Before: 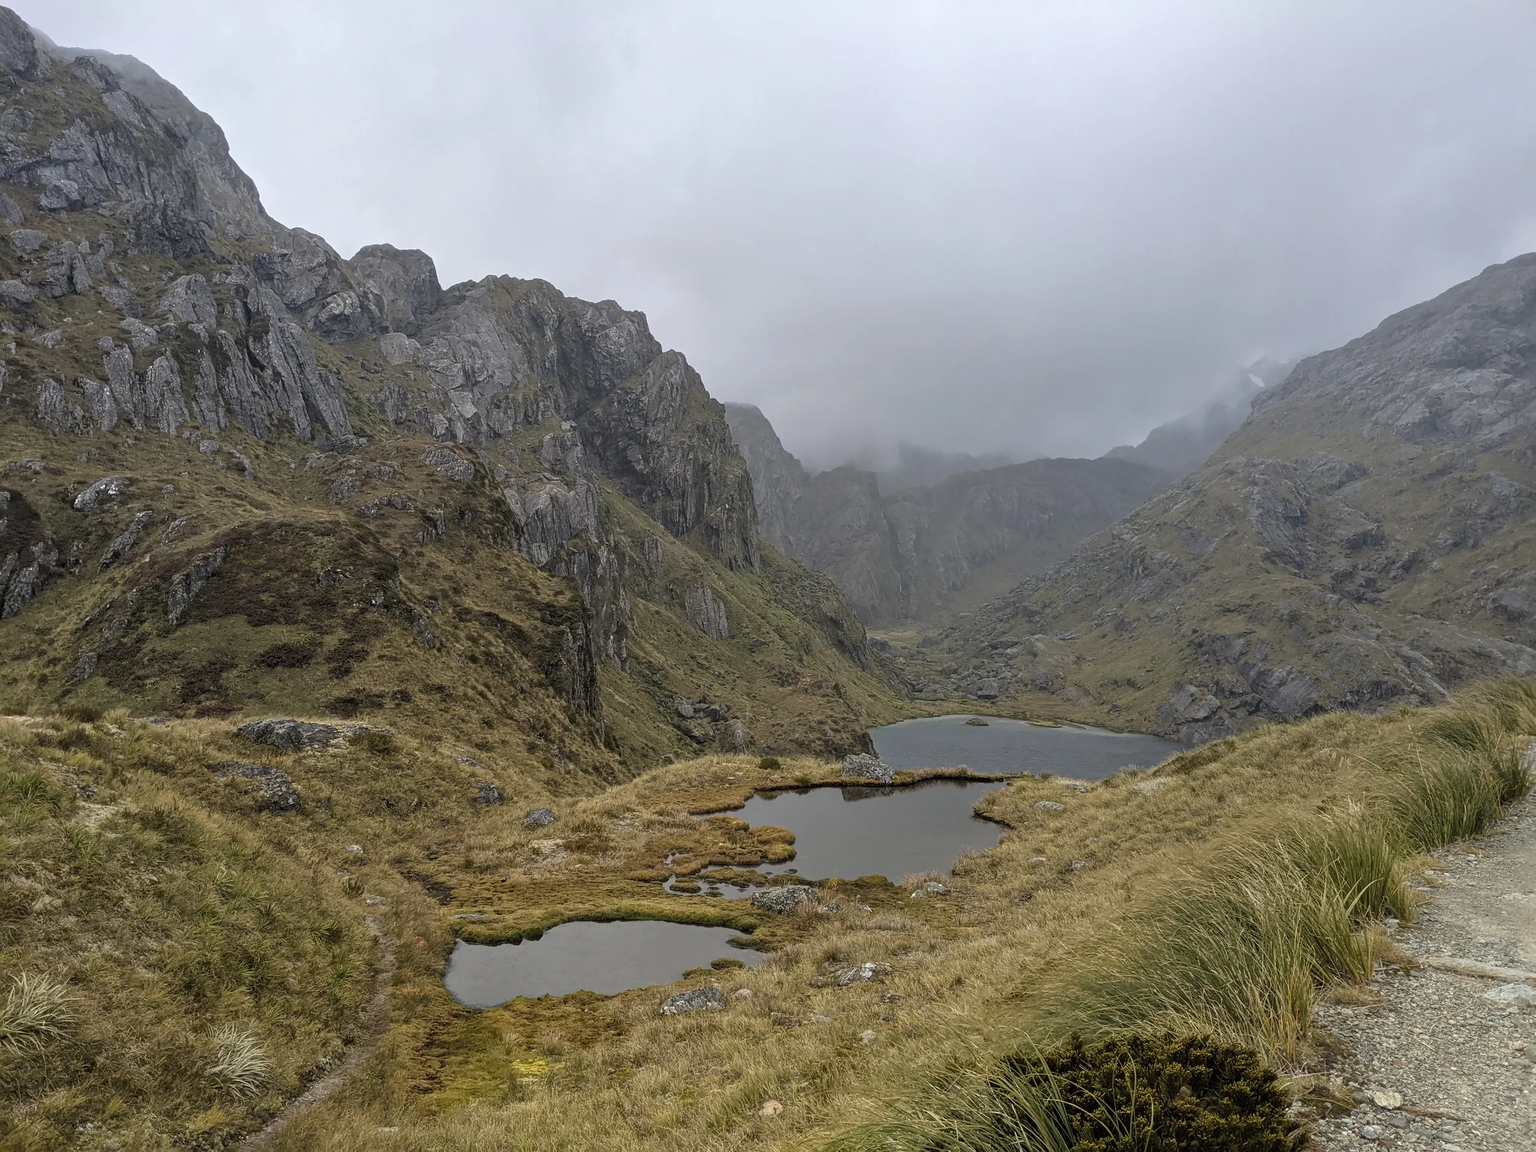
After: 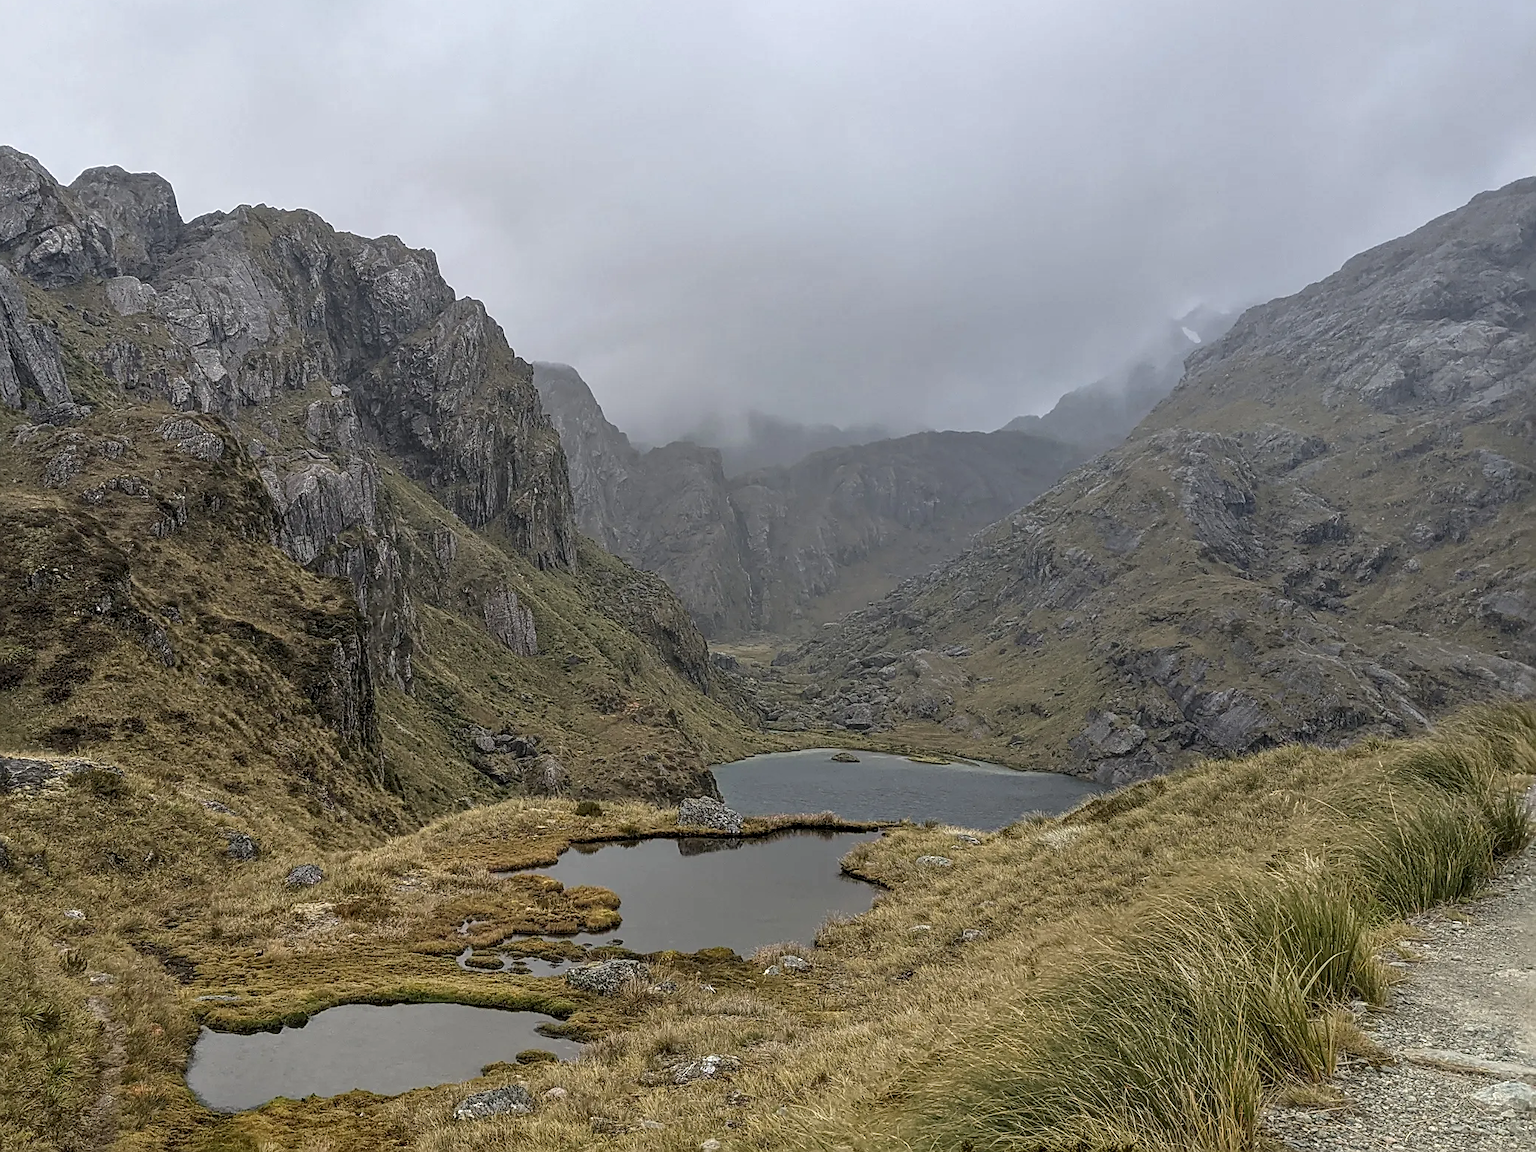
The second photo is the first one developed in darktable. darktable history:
local contrast: on, module defaults
crop: left 19.147%, top 9.545%, right 0.001%, bottom 9.576%
sharpen: on, module defaults
